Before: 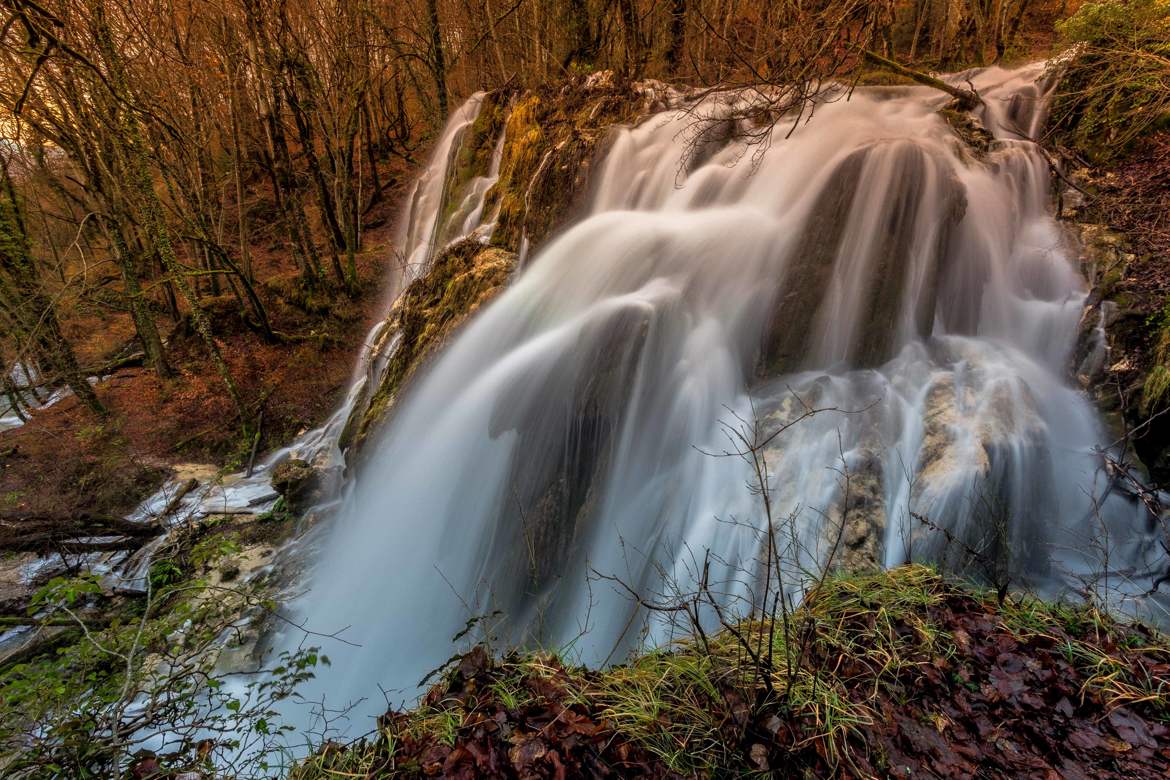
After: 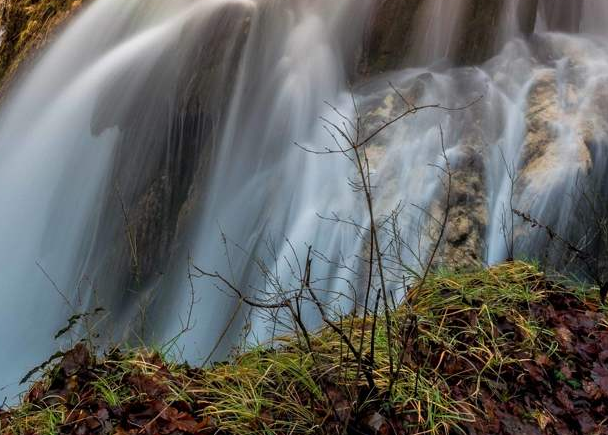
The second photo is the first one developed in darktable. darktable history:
crop: left 34.091%, top 38.938%, right 13.896%, bottom 5.273%
